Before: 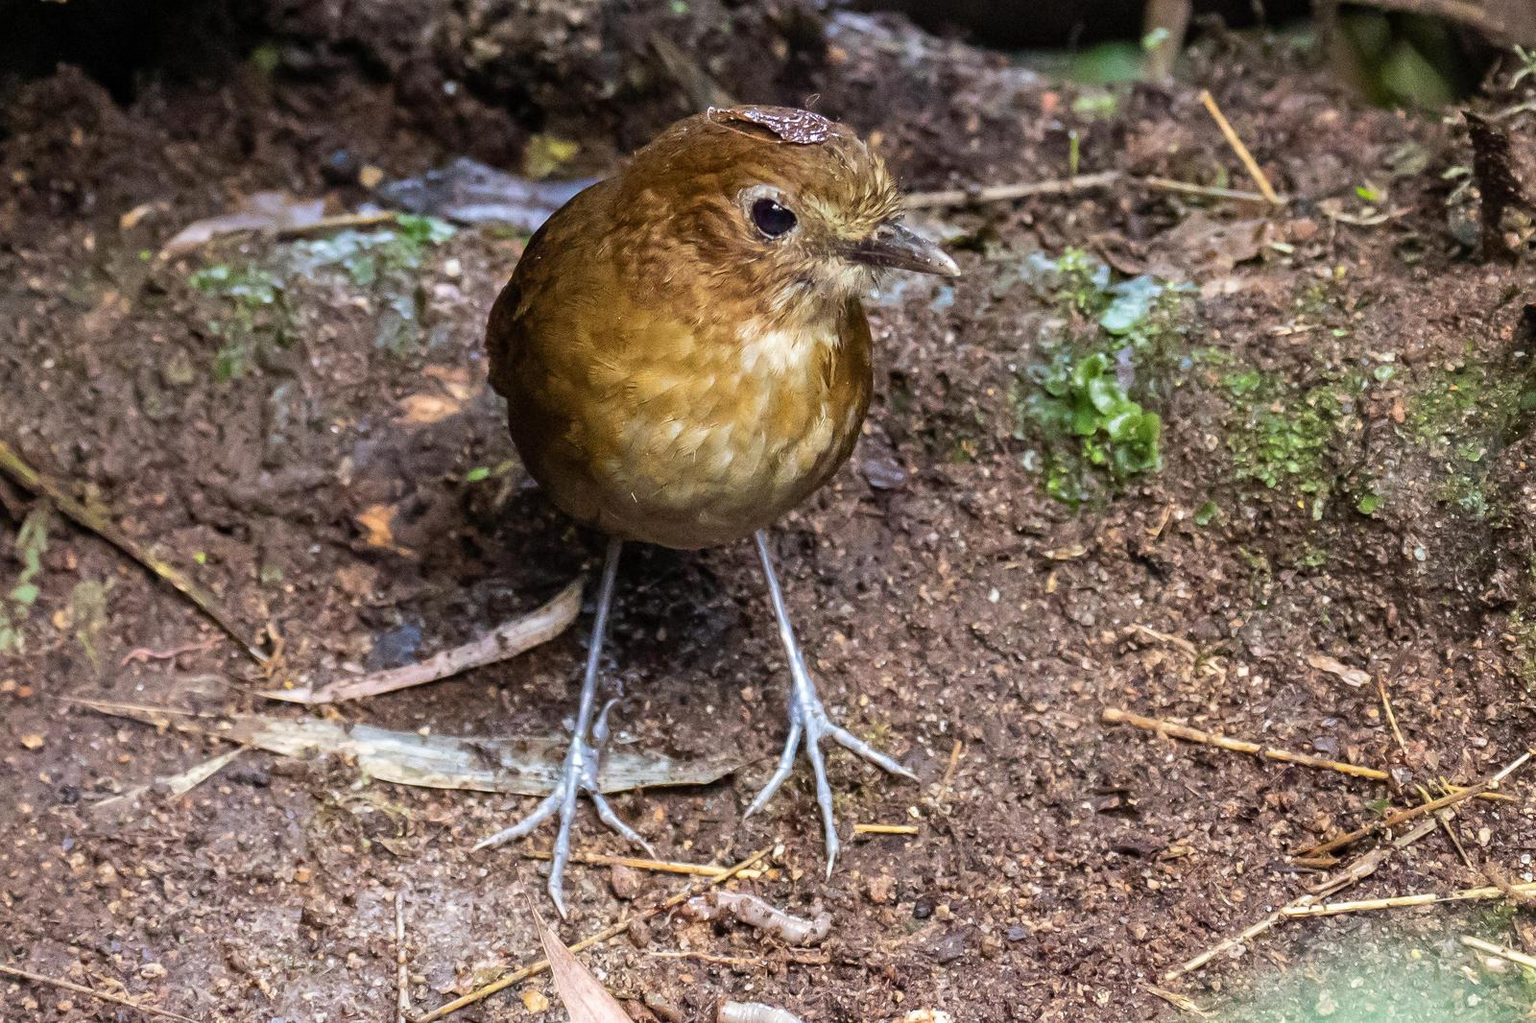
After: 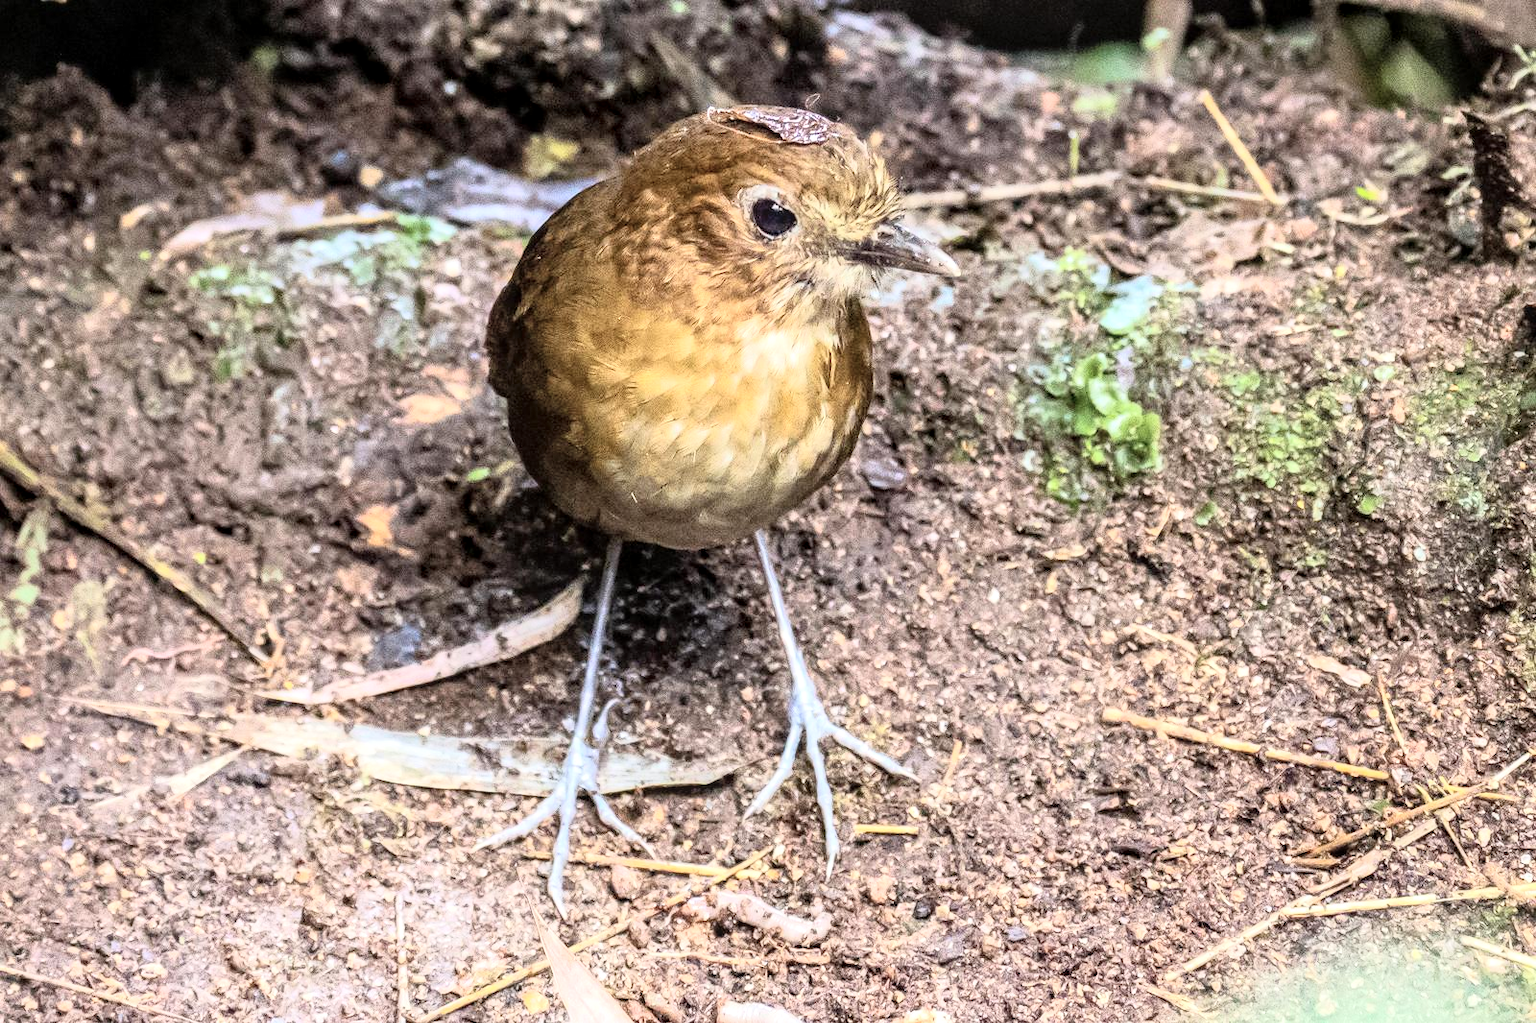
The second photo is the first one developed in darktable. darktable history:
tone curve: curves: ch0 [(0, 0) (0.003, 0.003) (0.011, 0.012) (0.025, 0.028) (0.044, 0.049) (0.069, 0.091) (0.1, 0.144) (0.136, 0.21) (0.177, 0.277) (0.224, 0.352) (0.277, 0.433) (0.335, 0.523) (0.399, 0.613) (0.468, 0.702) (0.543, 0.79) (0.623, 0.867) (0.709, 0.916) (0.801, 0.946) (0.898, 0.972) (1, 1)], color space Lab, independent channels, preserve colors none
local contrast: on, module defaults
